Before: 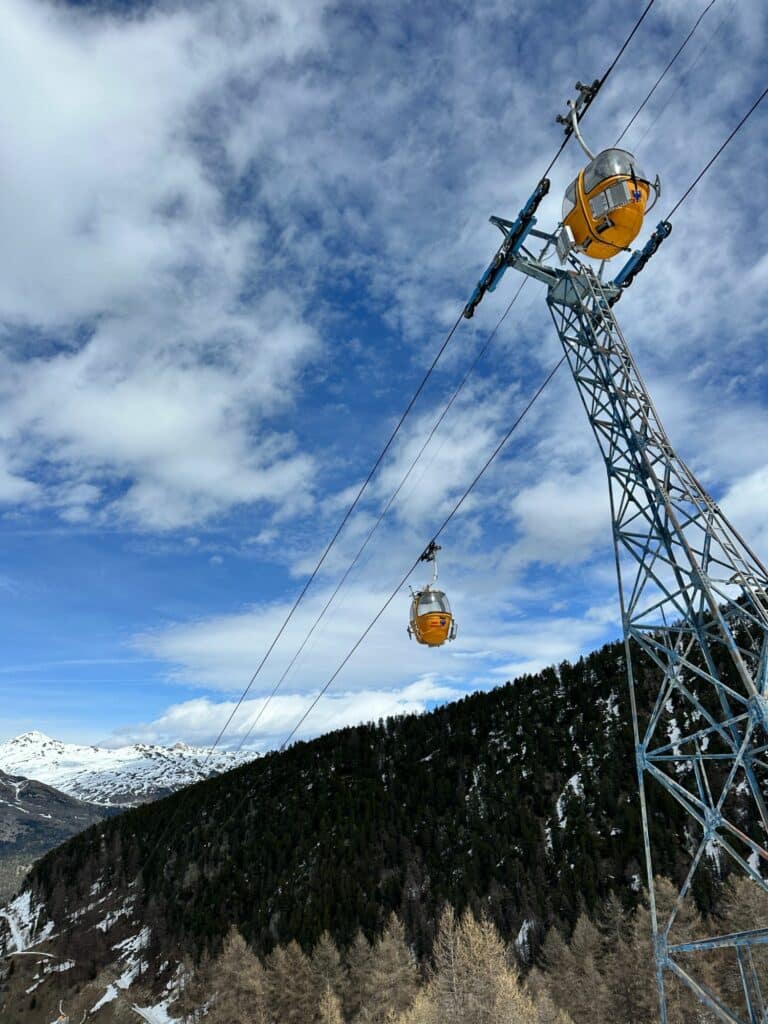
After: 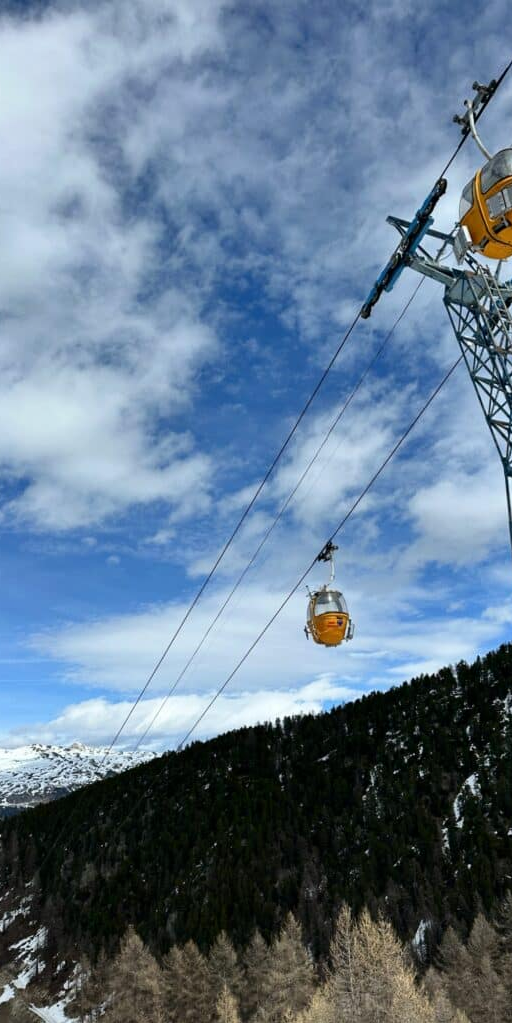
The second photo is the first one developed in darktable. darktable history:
crop and rotate: left 13.537%, right 19.796%
shadows and highlights: shadows -30, highlights 30
